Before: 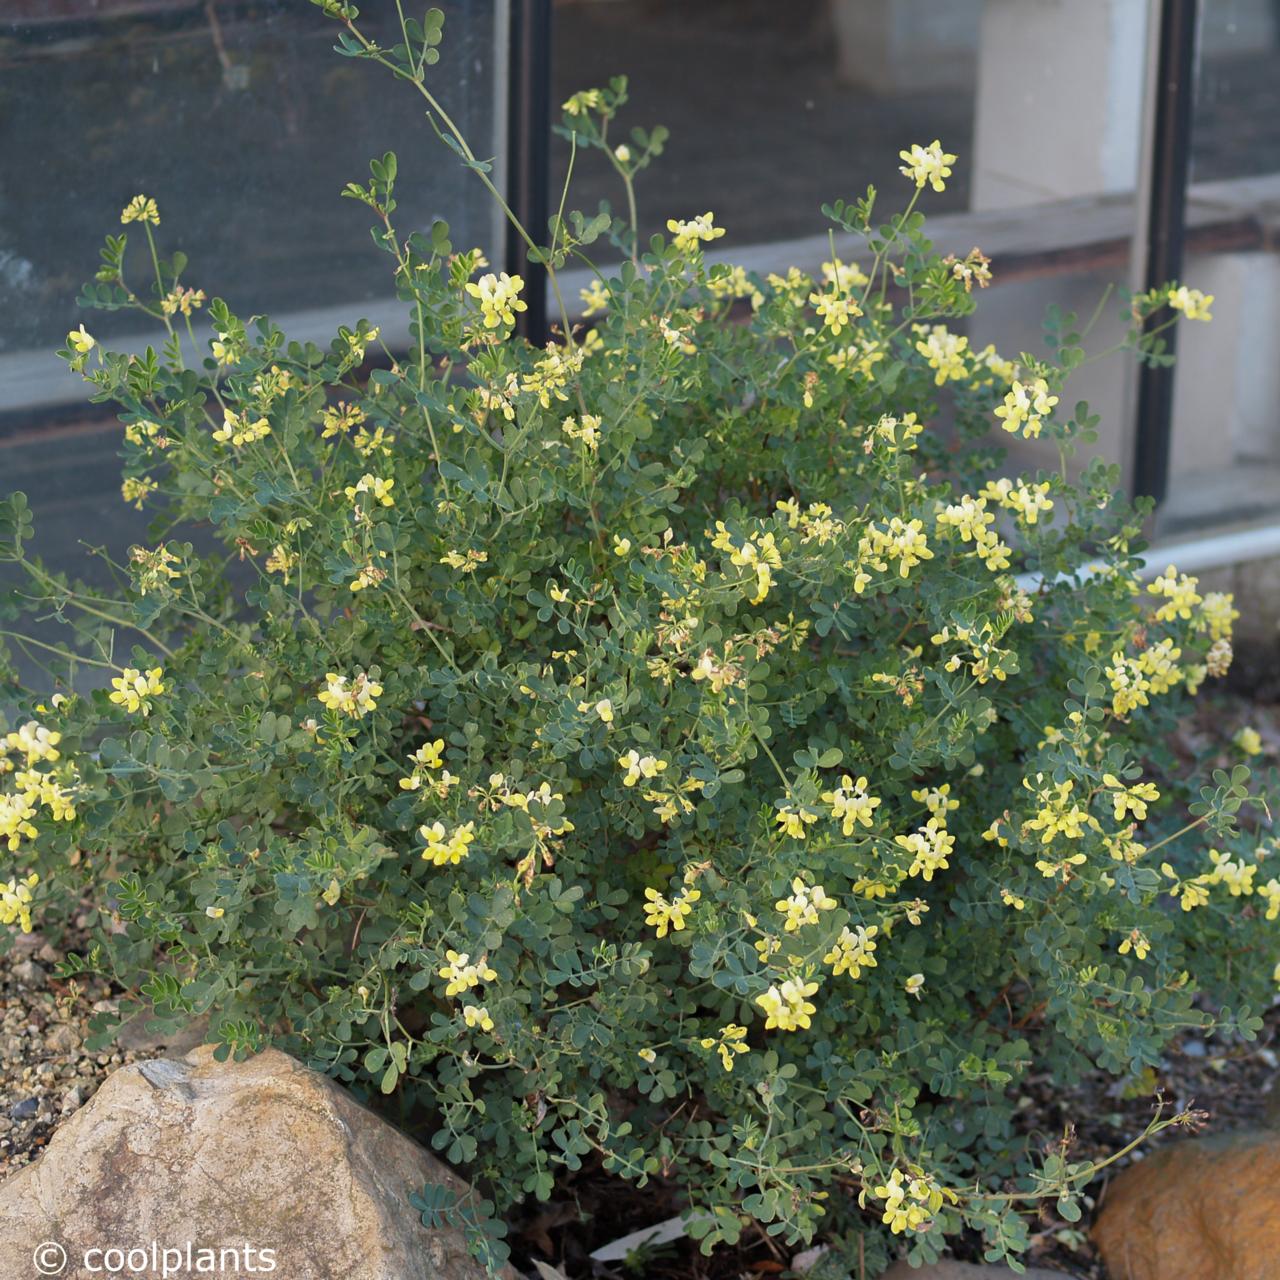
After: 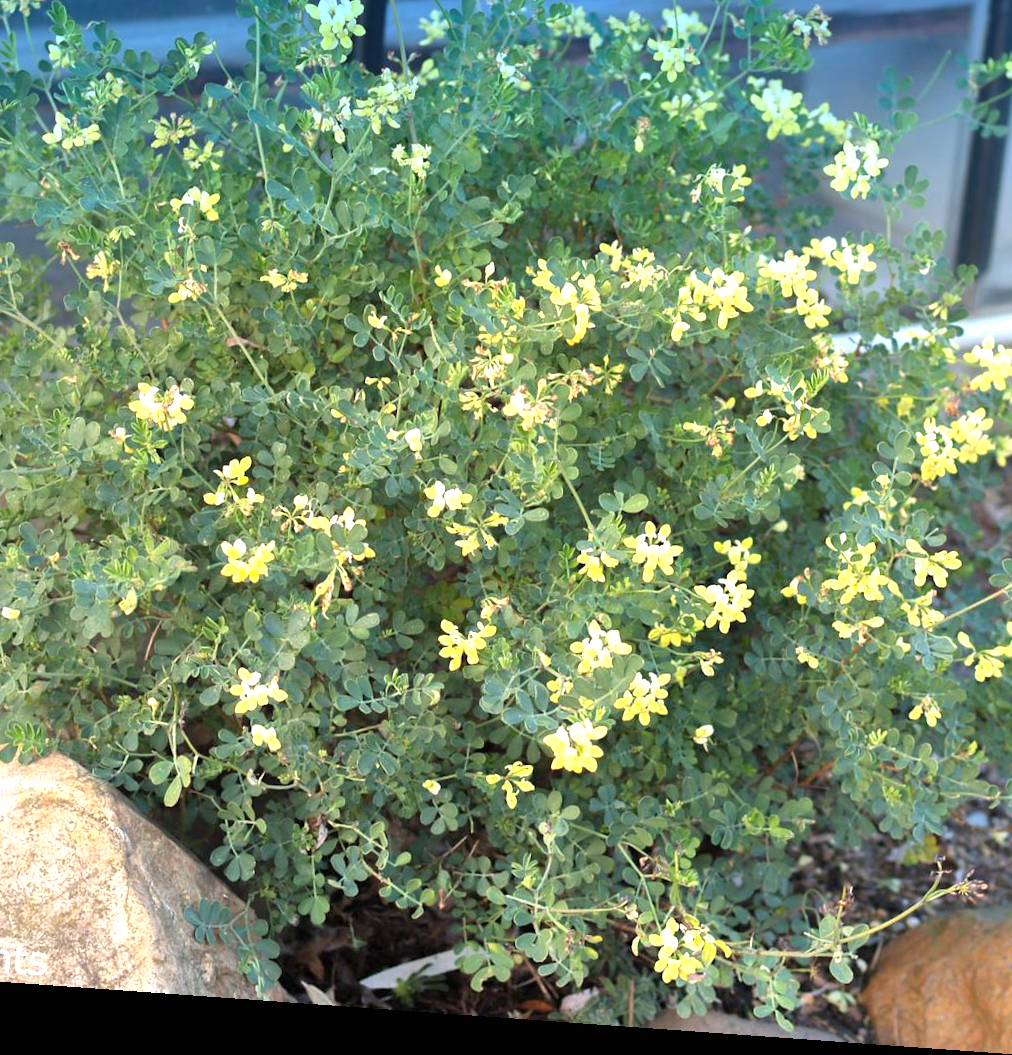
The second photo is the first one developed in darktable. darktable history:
exposure: black level correction 0, exposure 1.125 EV, compensate exposure bias true, compensate highlight preservation false
crop: left 16.871%, top 22.857%, right 9.116%
rotate and perspective: rotation 4.1°, automatic cropping off
graduated density: density 2.02 EV, hardness 44%, rotation 0.374°, offset 8.21, hue 208.8°, saturation 97%
